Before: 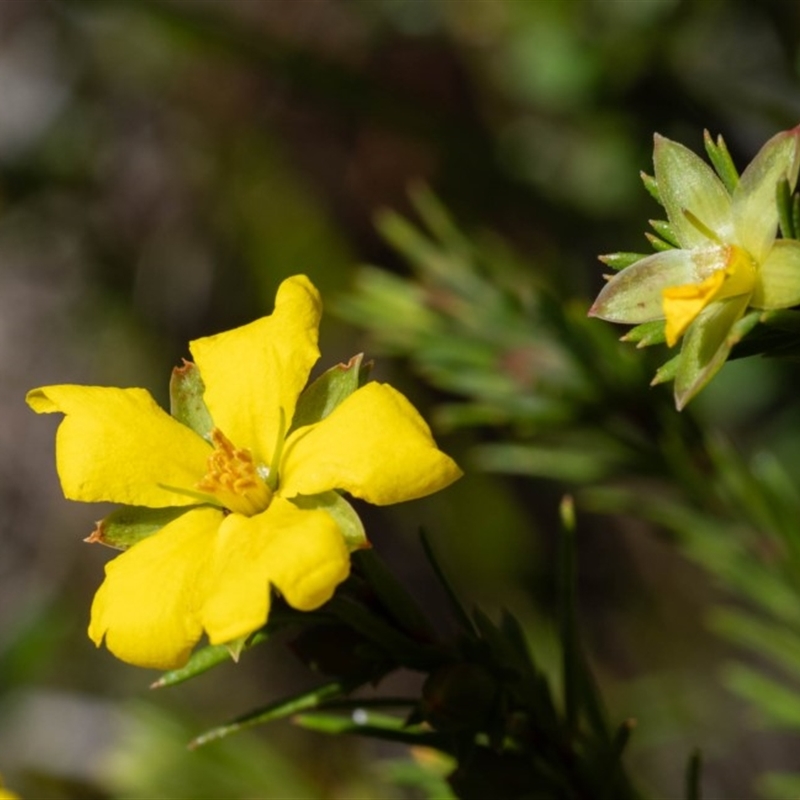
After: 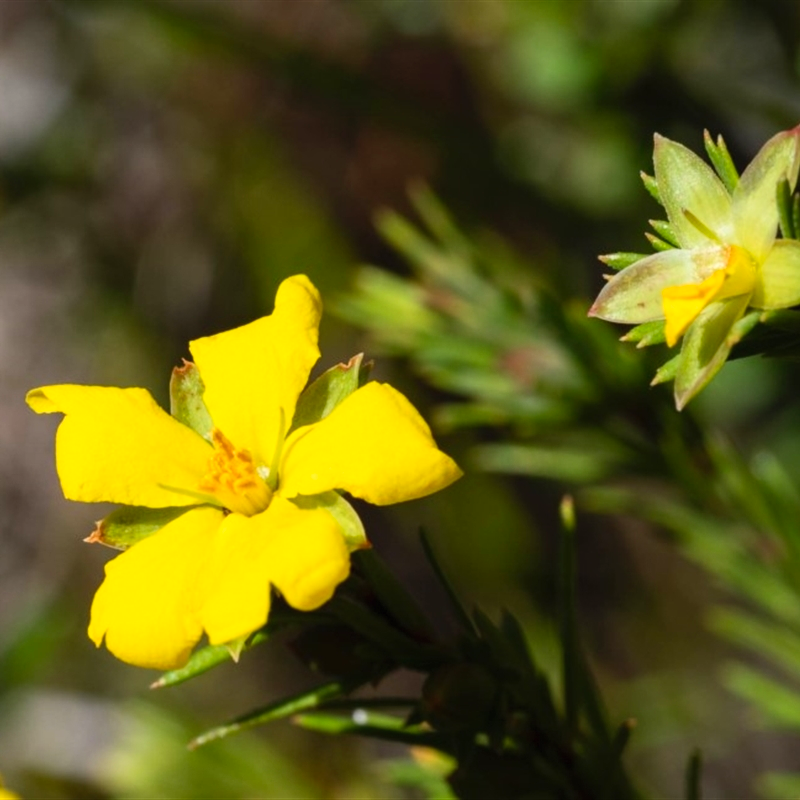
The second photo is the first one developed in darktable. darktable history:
contrast brightness saturation: contrast 0.196, brightness 0.156, saturation 0.218
